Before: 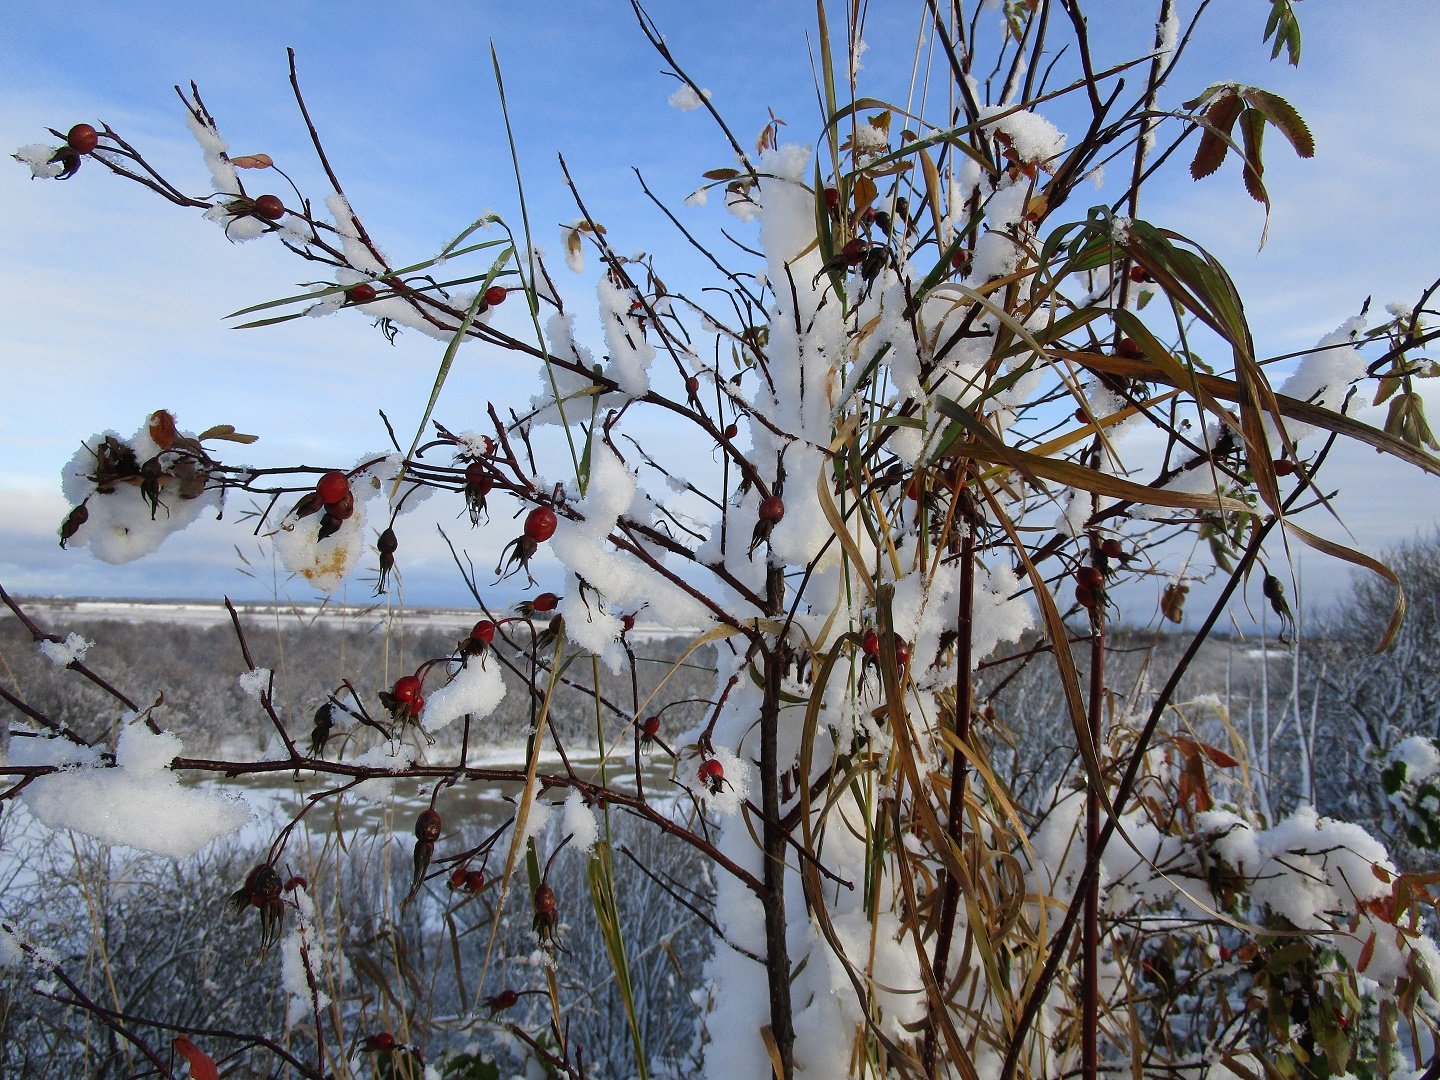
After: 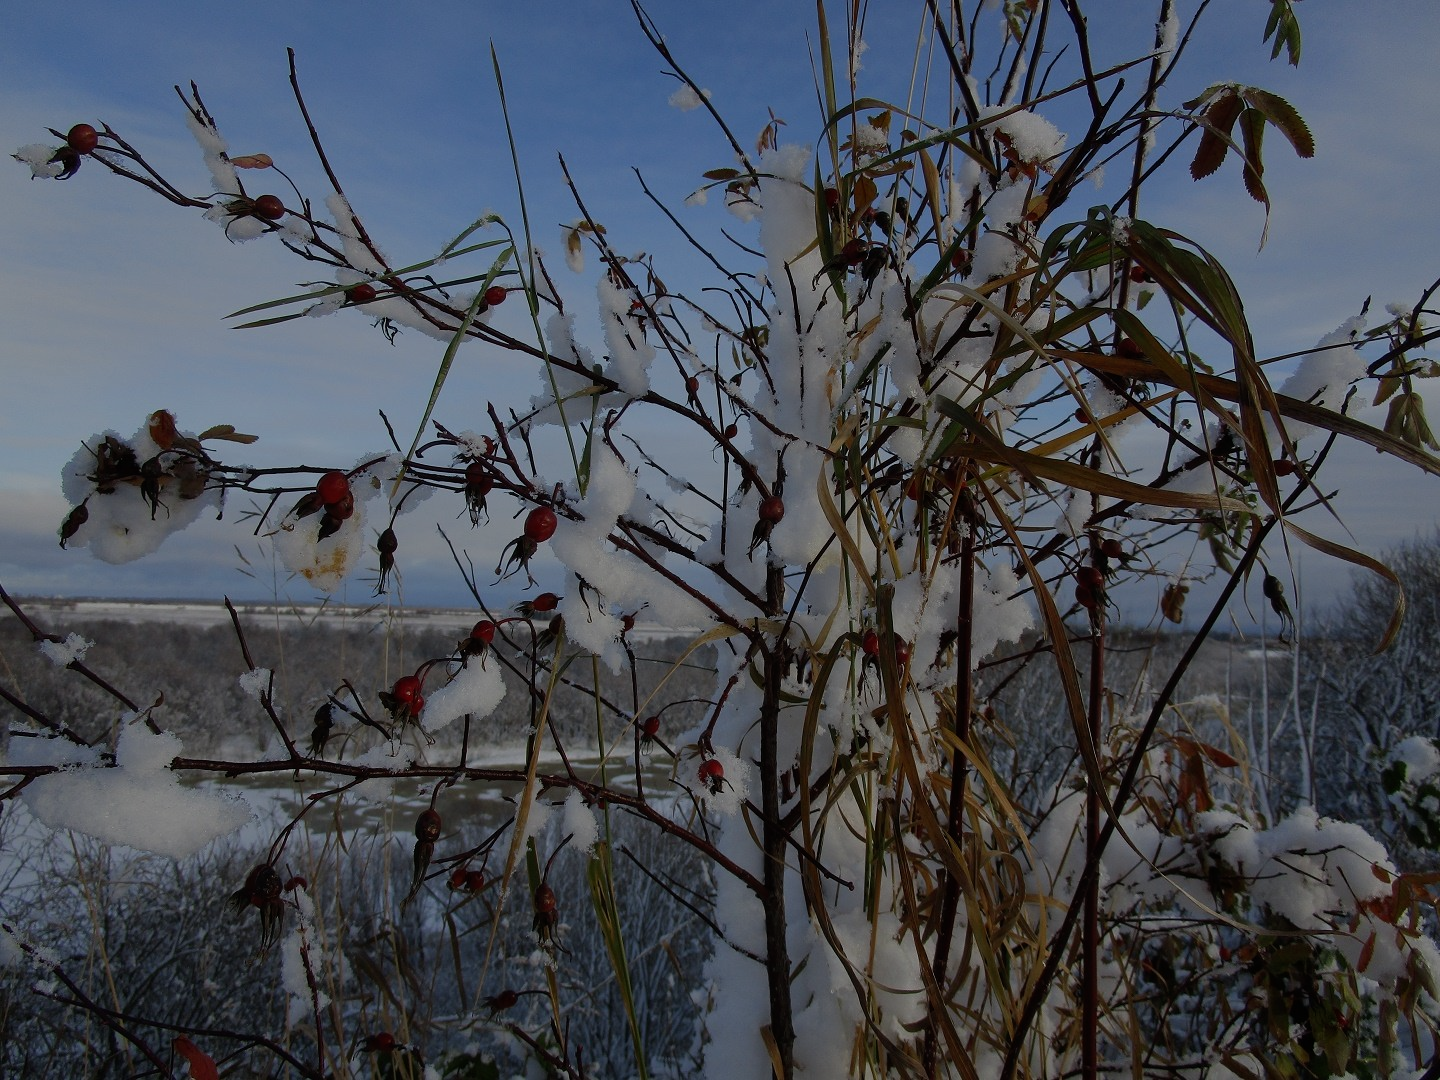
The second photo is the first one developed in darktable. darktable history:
exposure: exposure -1.509 EV, compensate exposure bias true, compensate highlight preservation false
